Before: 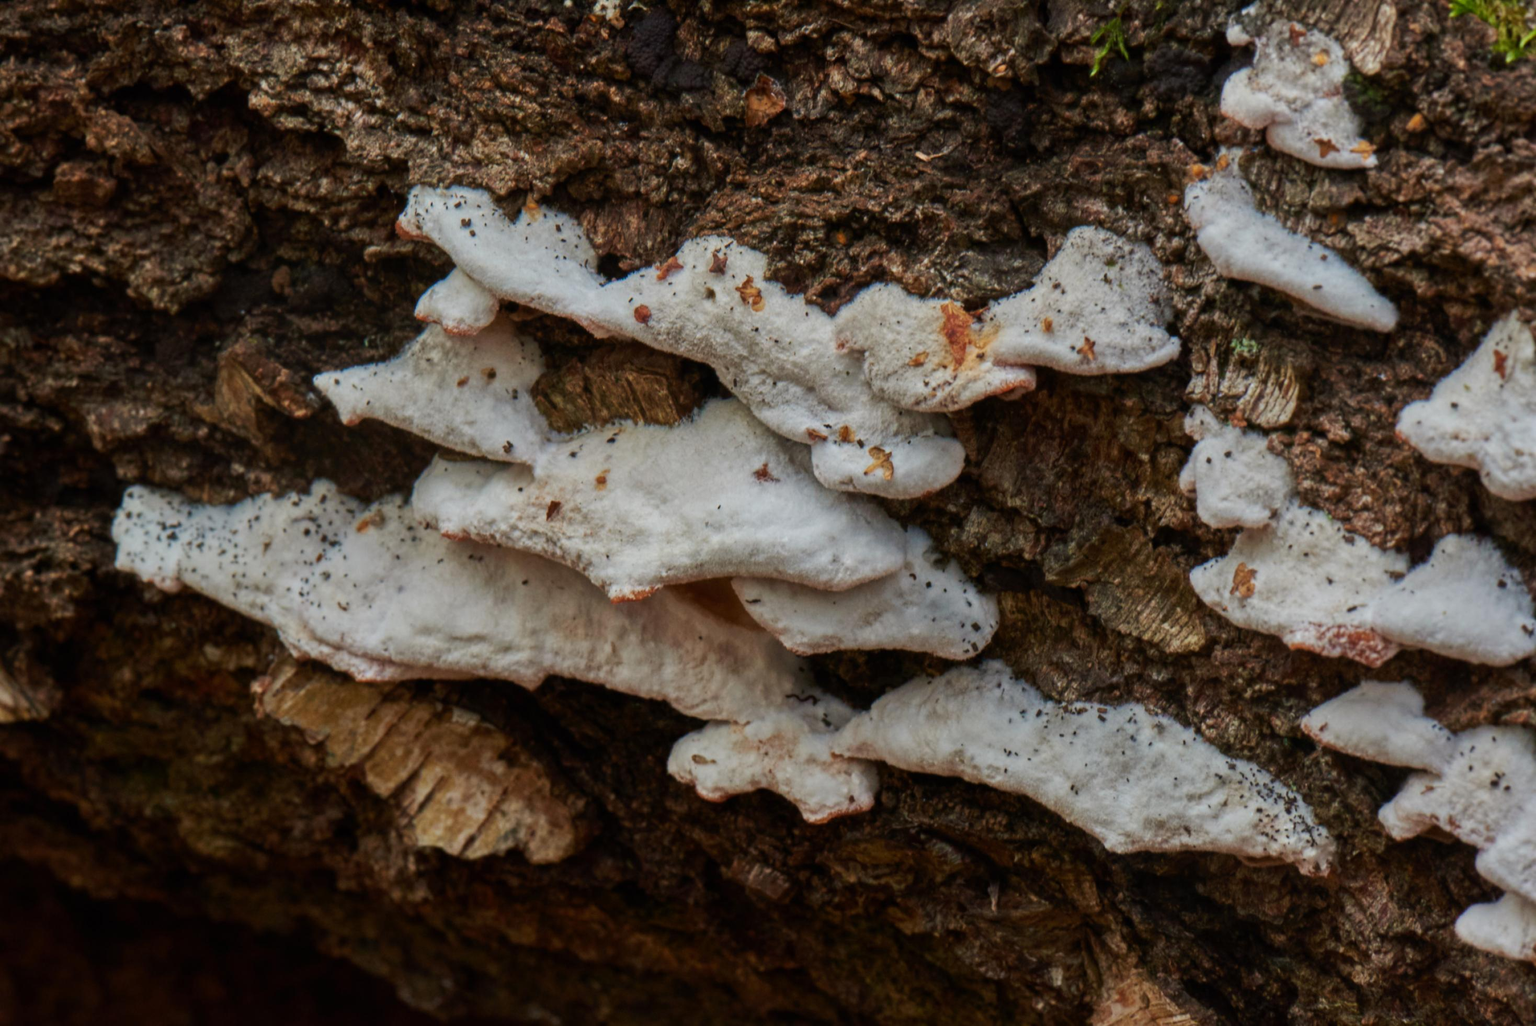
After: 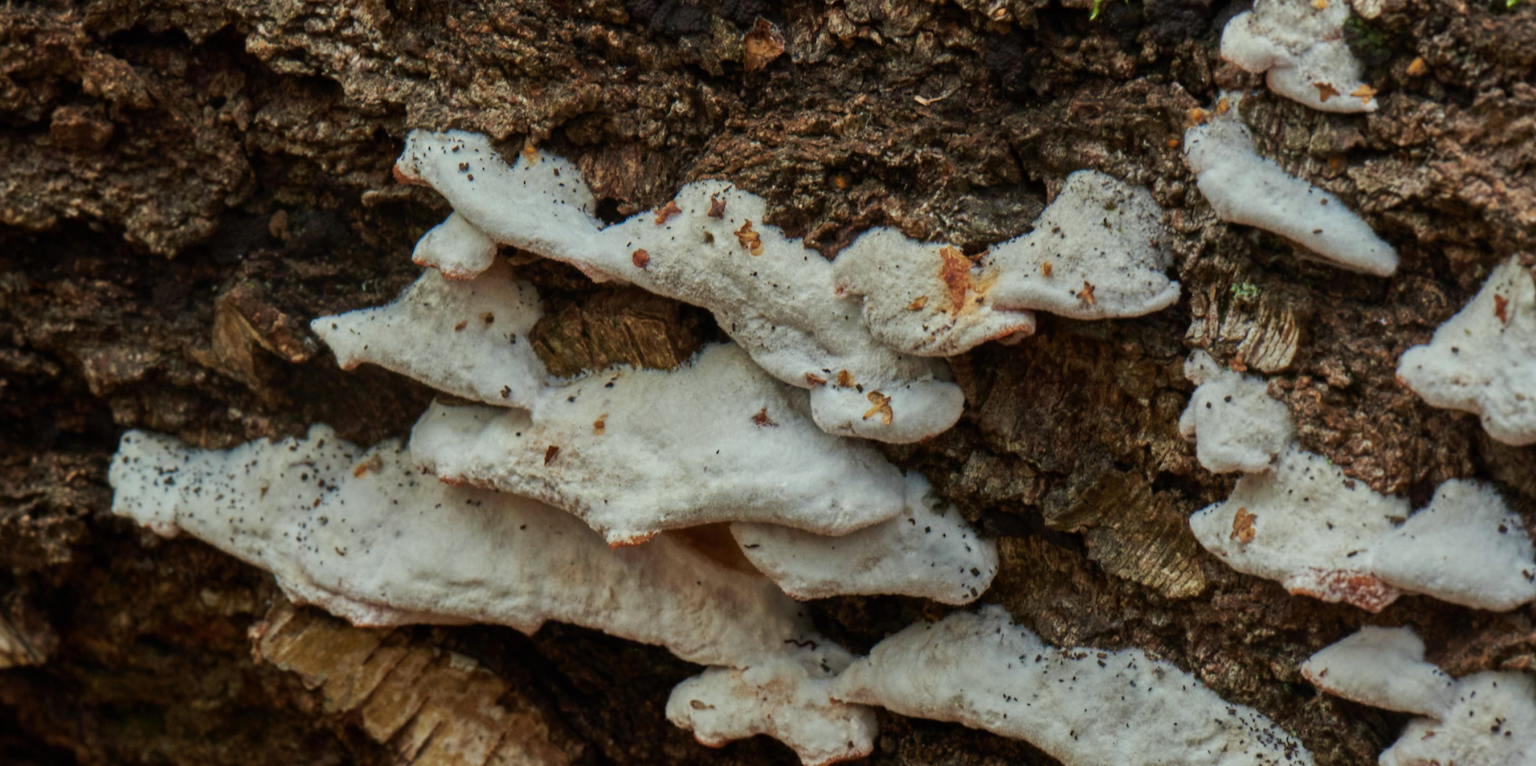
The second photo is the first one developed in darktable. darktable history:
crop: left 0.264%, top 5.549%, bottom 19.929%
color correction: highlights a* -4.59, highlights b* 5.03, saturation 0.948
shadows and highlights: shadows 13.45, white point adjustment 1.1, shadows color adjustment 97.68%, soften with gaussian
